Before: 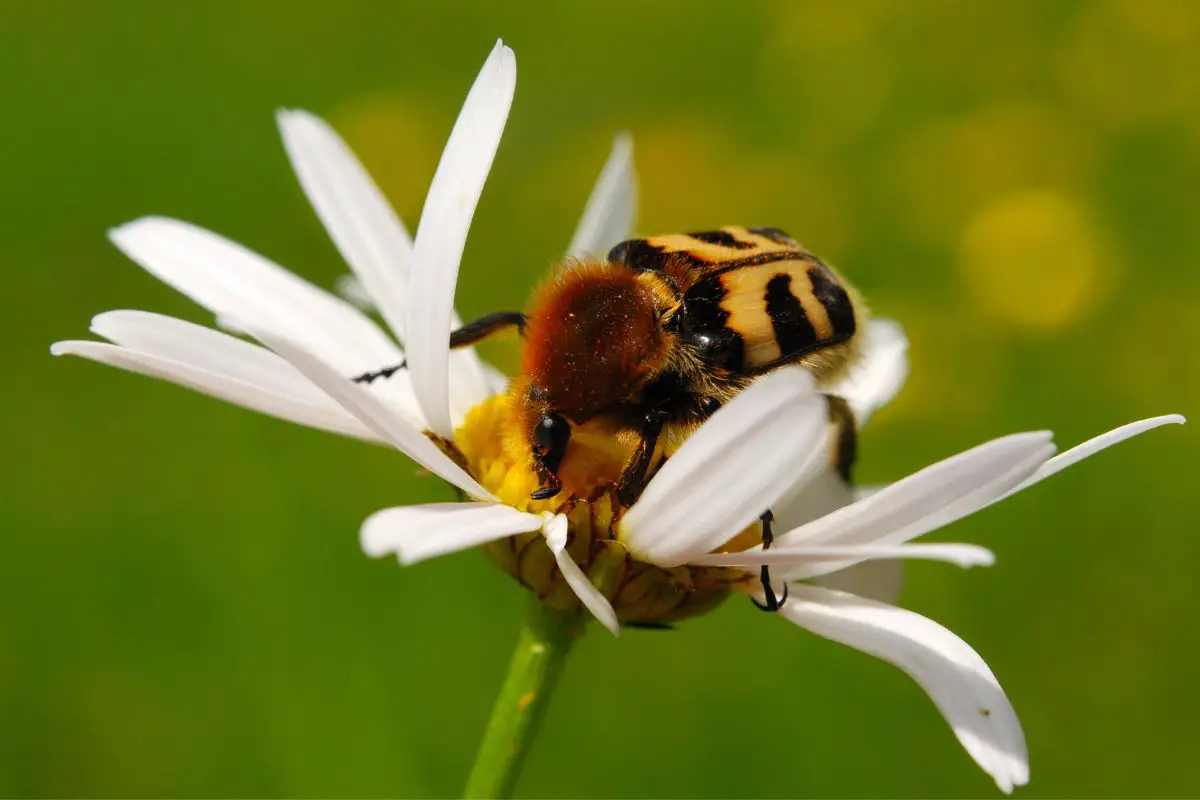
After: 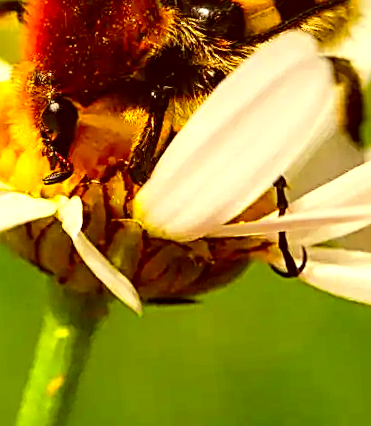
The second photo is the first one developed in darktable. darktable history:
local contrast: highlights 60%, shadows 60%, detail 160%
sharpen: radius 2.676, amount 0.669
exposure: exposure 0.197 EV, compensate highlight preservation false
contrast brightness saturation: contrast 0.24, brightness 0.26, saturation 0.39
rotate and perspective: rotation -4.57°, crop left 0.054, crop right 0.944, crop top 0.087, crop bottom 0.914
crop: left 40.878%, top 39.176%, right 25.993%, bottom 3.081%
color correction: highlights a* 1.12, highlights b* 24.26, shadows a* 15.58, shadows b* 24.26
